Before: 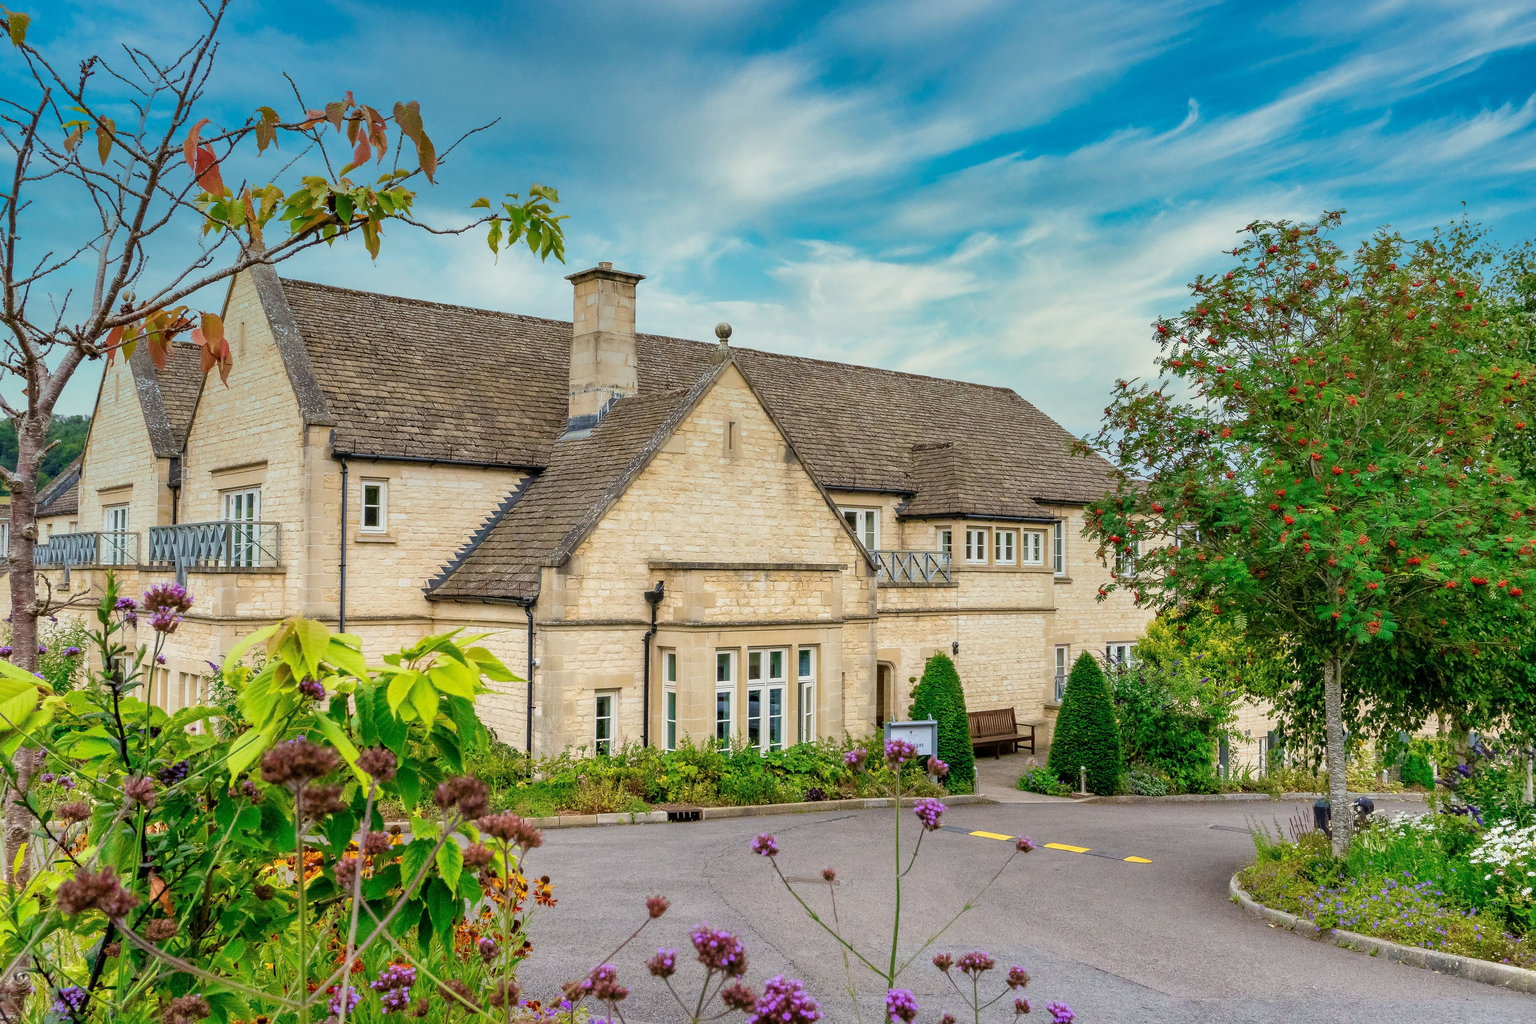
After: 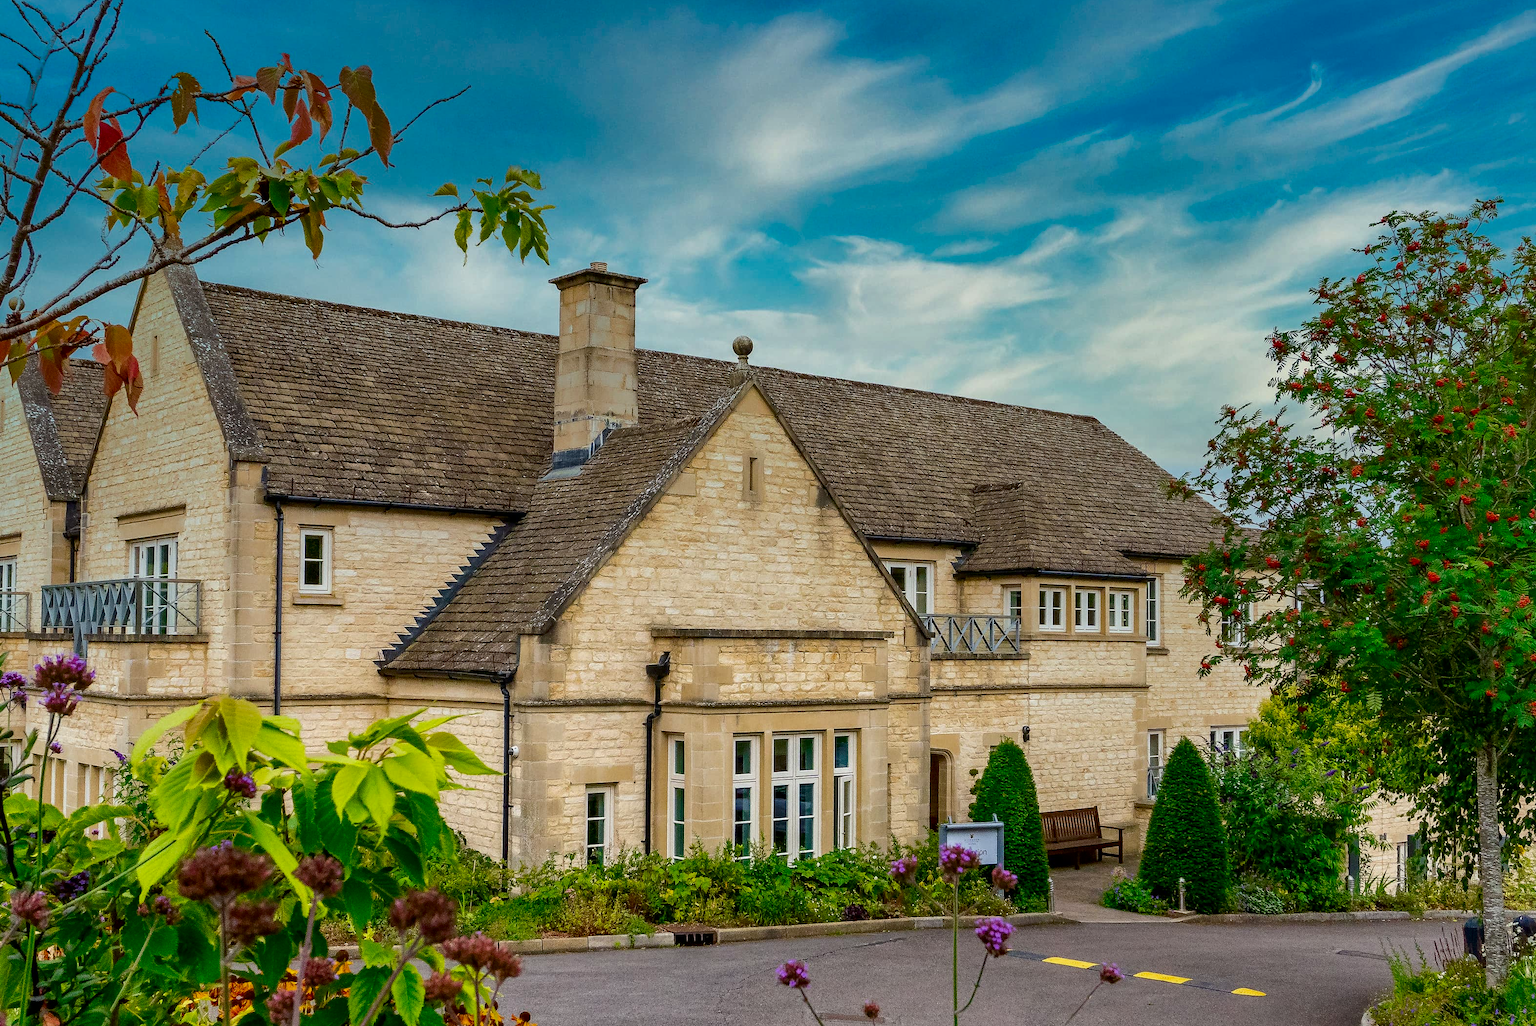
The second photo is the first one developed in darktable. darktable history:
tone equalizer: edges refinement/feathering 500, mask exposure compensation -1.57 EV, preserve details no
haze removal: compatibility mode true
crop and rotate: left 7.539%, top 4.66%, right 10.582%, bottom 13.264%
contrast brightness saturation: brightness -0.212, saturation 0.077
